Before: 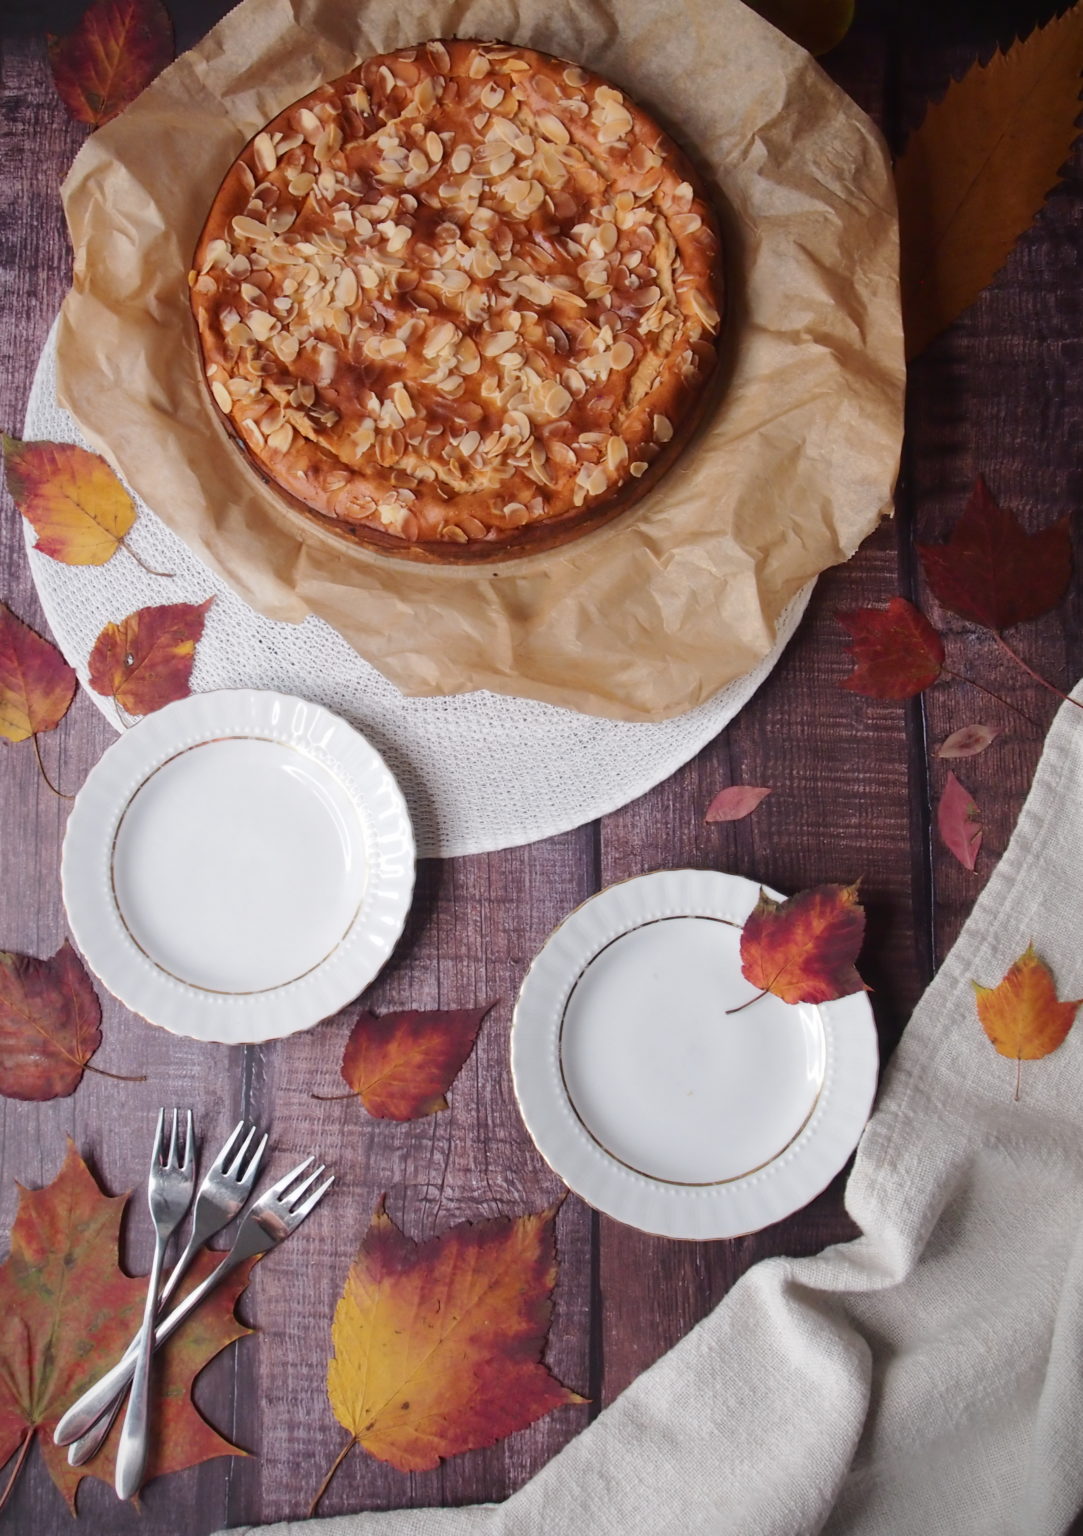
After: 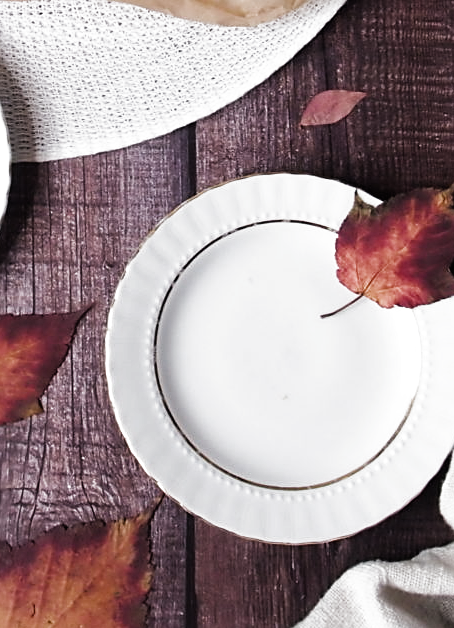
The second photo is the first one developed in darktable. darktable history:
crop: left 37.48%, top 45.329%, right 20.528%, bottom 13.773%
sharpen: on, module defaults
filmic rgb: black relative exposure -8.04 EV, white relative exposure 2.18 EV, hardness 6.94, color science v4 (2020)
